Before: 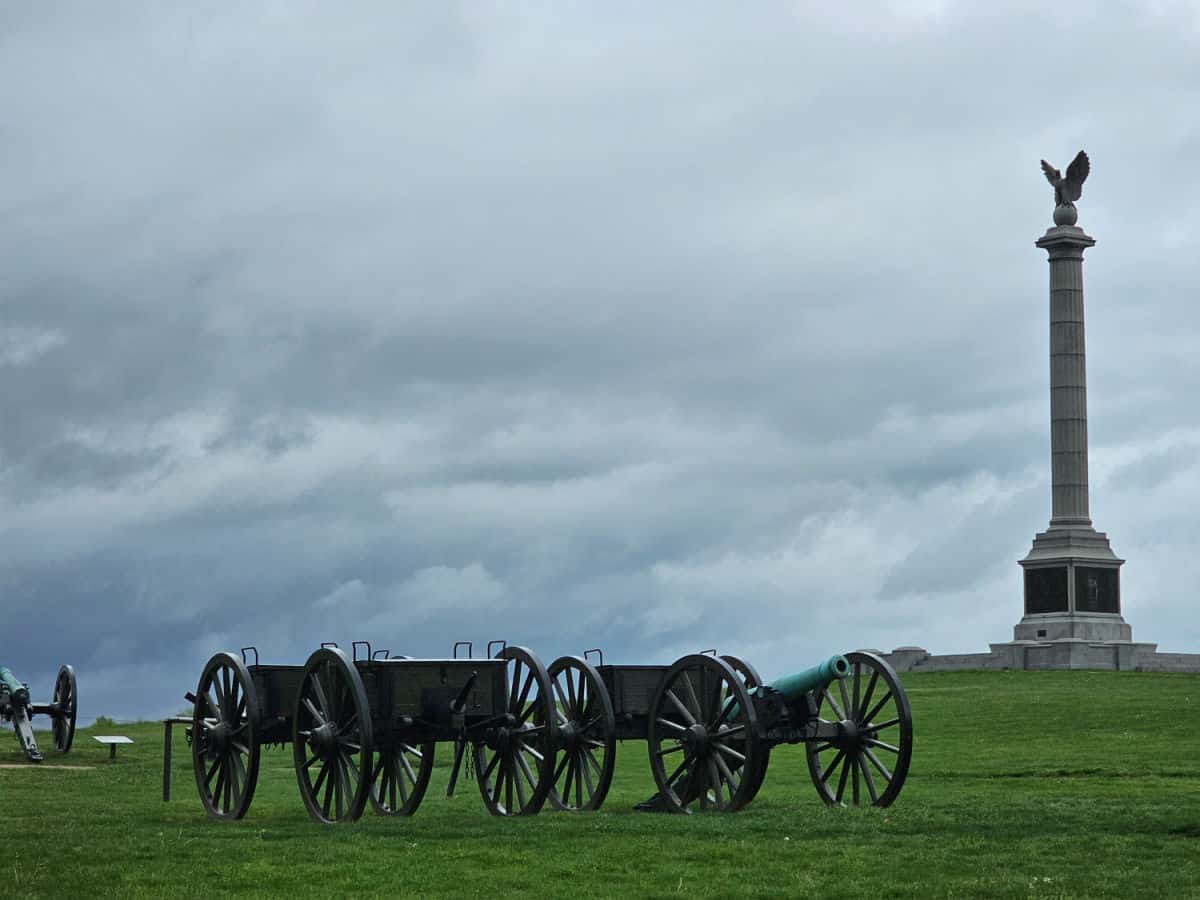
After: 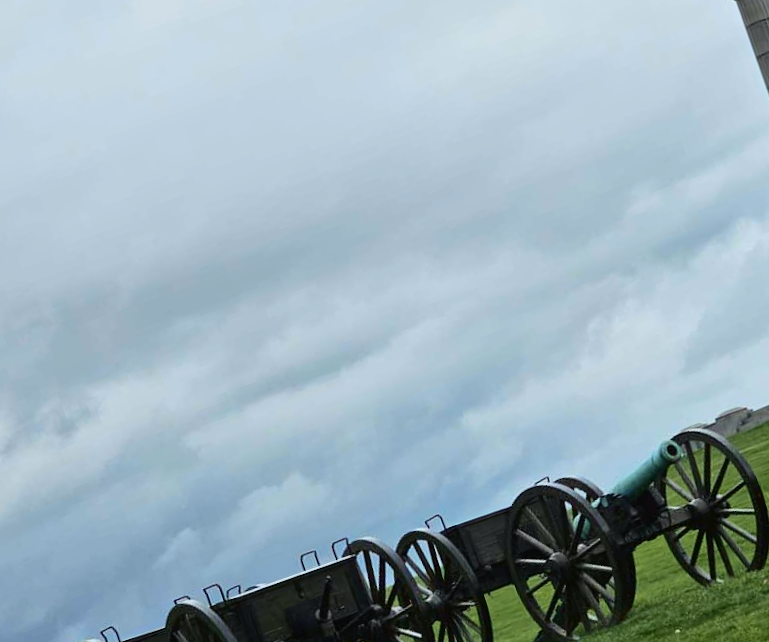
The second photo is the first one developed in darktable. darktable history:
crop and rotate: angle 19.26°, left 6.999%, right 4.286%, bottom 1.182%
tone equalizer: smoothing diameter 2.07%, edges refinement/feathering 16.51, mask exposure compensation -1.57 EV, filter diffusion 5
tone curve: curves: ch0 [(0, 0.01) (0.052, 0.045) (0.136, 0.133) (0.29, 0.332) (0.453, 0.531) (0.676, 0.751) (0.89, 0.919) (1, 1)]; ch1 [(0, 0) (0.094, 0.081) (0.285, 0.299) (0.385, 0.403) (0.446, 0.443) (0.495, 0.496) (0.544, 0.552) (0.589, 0.612) (0.722, 0.728) (1, 1)]; ch2 [(0, 0) (0.257, 0.217) (0.43, 0.421) (0.498, 0.507) (0.531, 0.544) (0.56, 0.579) (0.625, 0.642) (1, 1)], color space Lab, independent channels, preserve colors none
